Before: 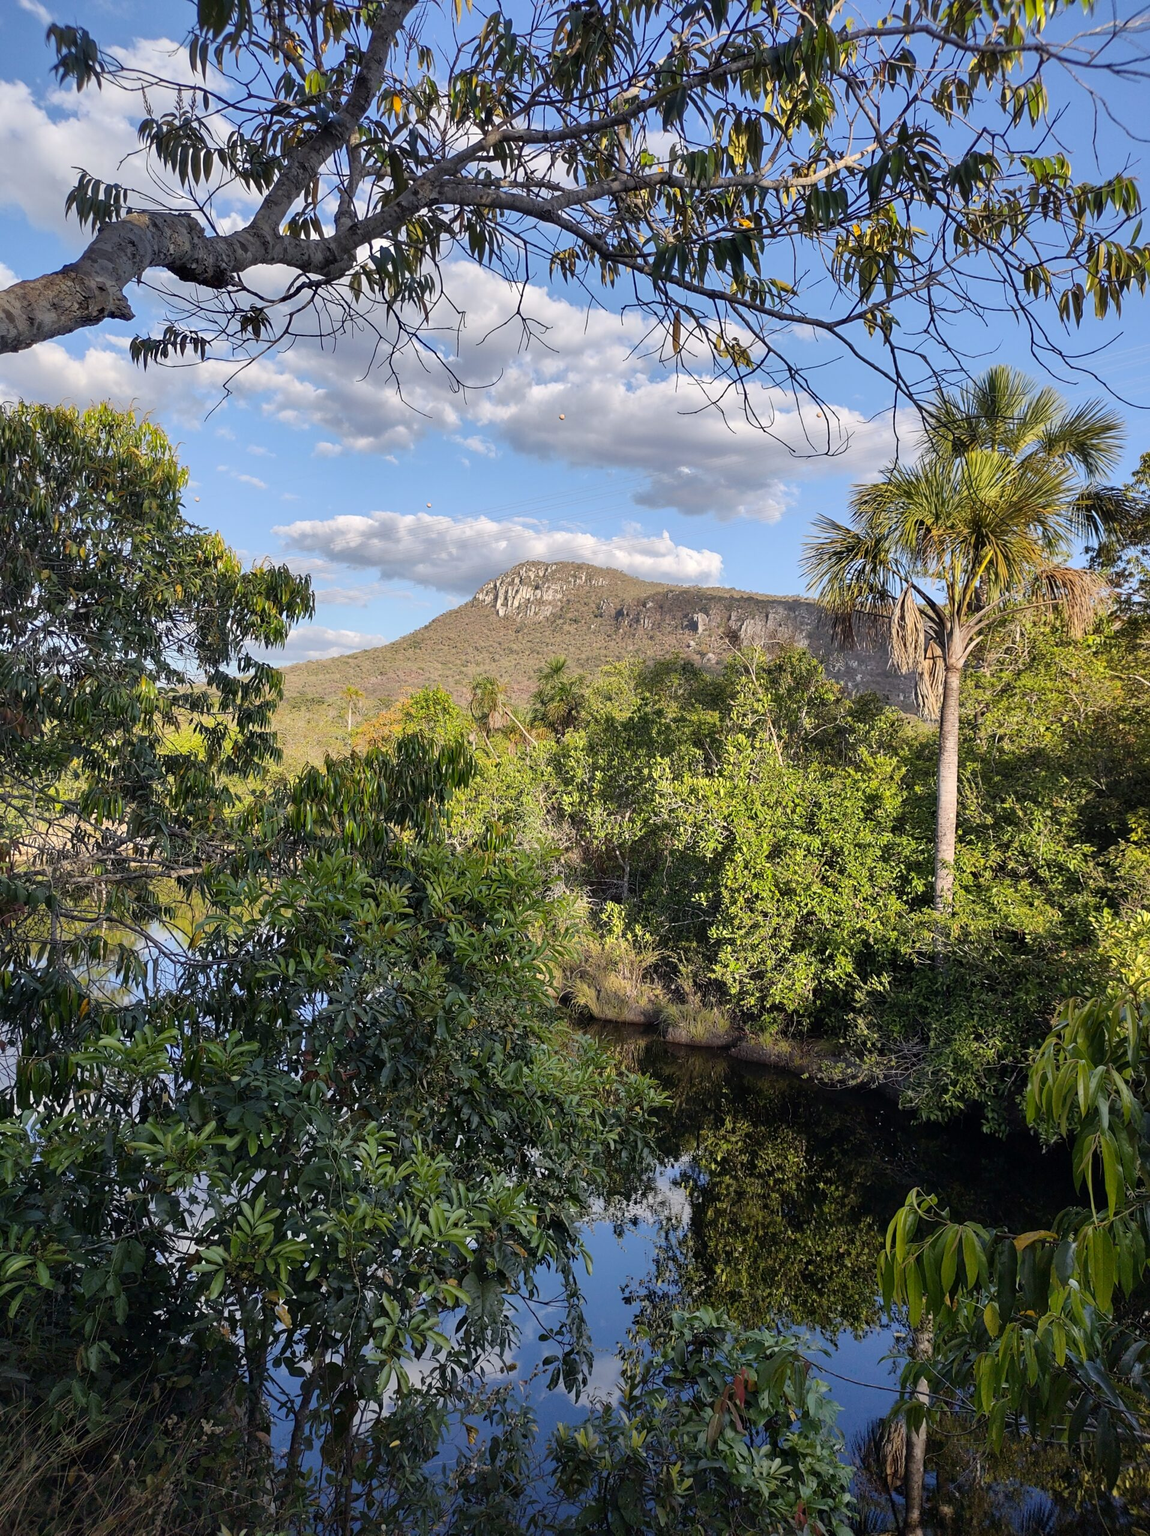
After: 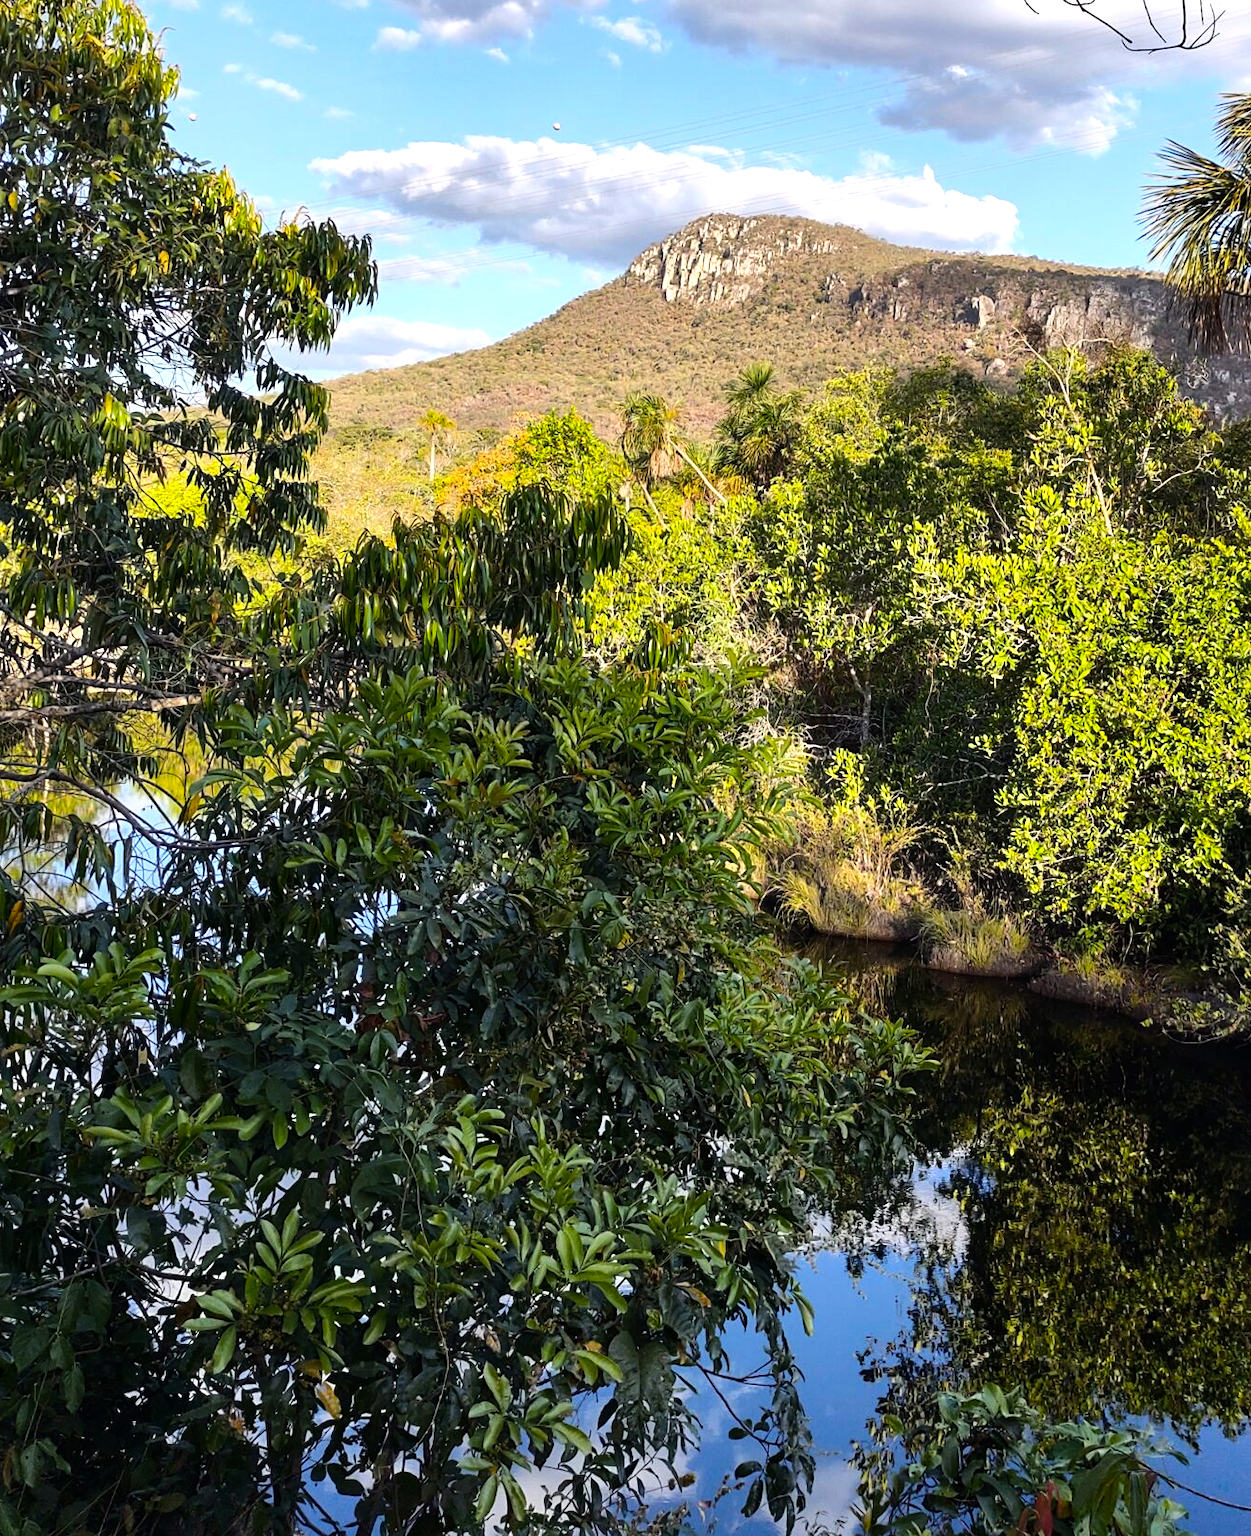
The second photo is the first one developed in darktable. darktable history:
color balance rgb: perceptual saturation grading › global saturation 20%, global vibrance 20%
crop: left 6.488%, top 27.668%, right 24.183%, bottom 8.656%
base curve: preserve colors none
tone equalizer: -8 EV -0.75 EV, -7 EV -0.7 EV, -6 EV -0.6 EV, -5 EV -0.4 EV, -3 EV 0.4 EV, -2 EV 0.6 EV, -1 EV 0.7 EV, +0 EV 0.75 EV, edges refinement/feathering 500, mask exposure compensation -1.57 EV, preserve details no
